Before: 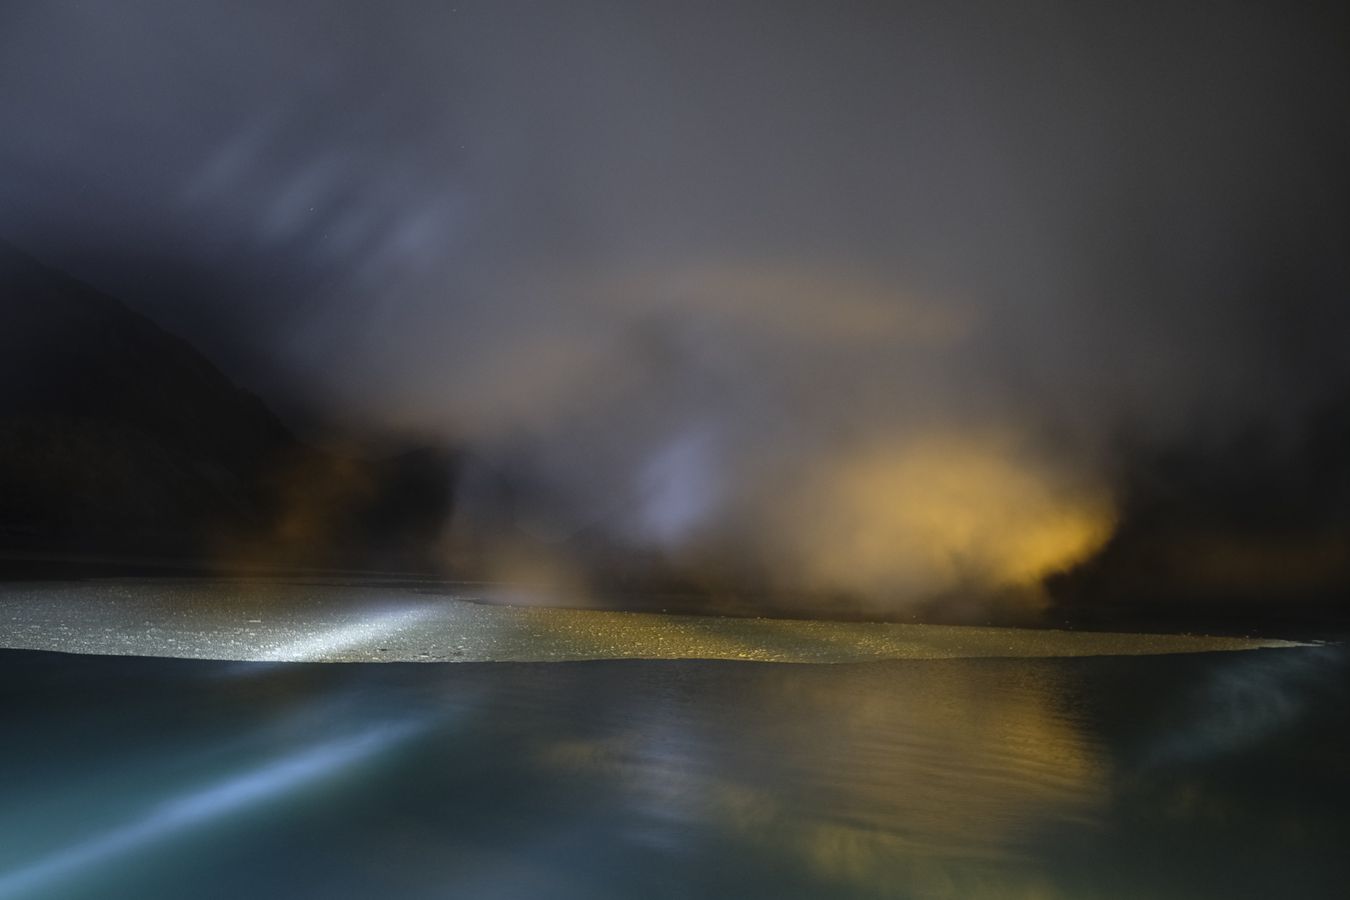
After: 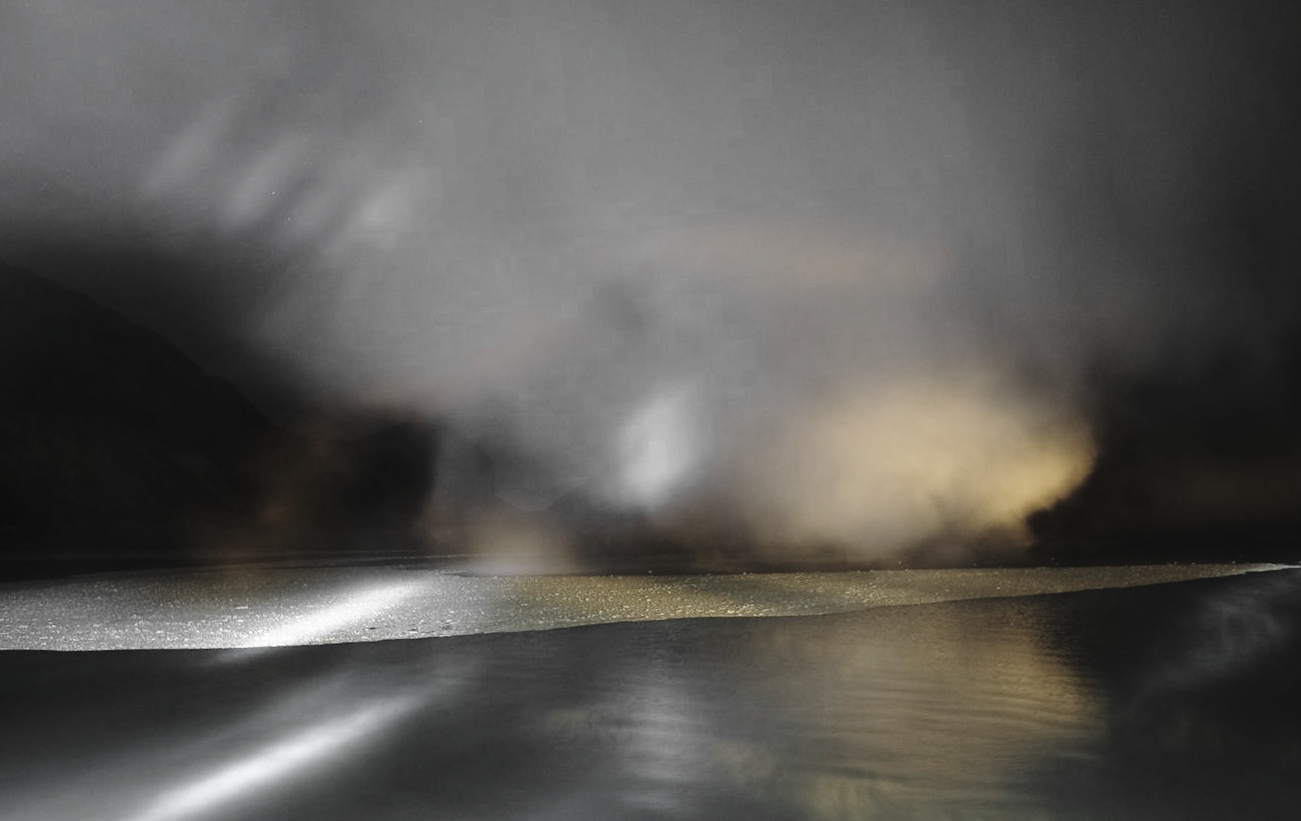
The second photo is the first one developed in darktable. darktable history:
rotate and perspective: rotation -3.52°, crop left 0.036, crop right 0.964, crop top 0.081, crop bottom 0.919
base curve: curves: ch0 [(0, 0) (0.028, 0.03) (0.121, 0.232) (0.46, 0.748) (0.859, 0.968) (1, 1)], preserve colors none
color zones: curves: ch0 [(0, 0.613) (0.01, 0.613) (0.245, 0.448) (0.498, 0.529) (0.642, 0.665) (0.879, 0.777) (0.99, 0.613)]; ch1 [(0, 0.035) (0.121, 0.189) (0.259, 0.197) (0.415, 0.061) (0.589, 0.022) (0.732, 0.022) (0.857, 0.026) (0.991, 0.053)]
